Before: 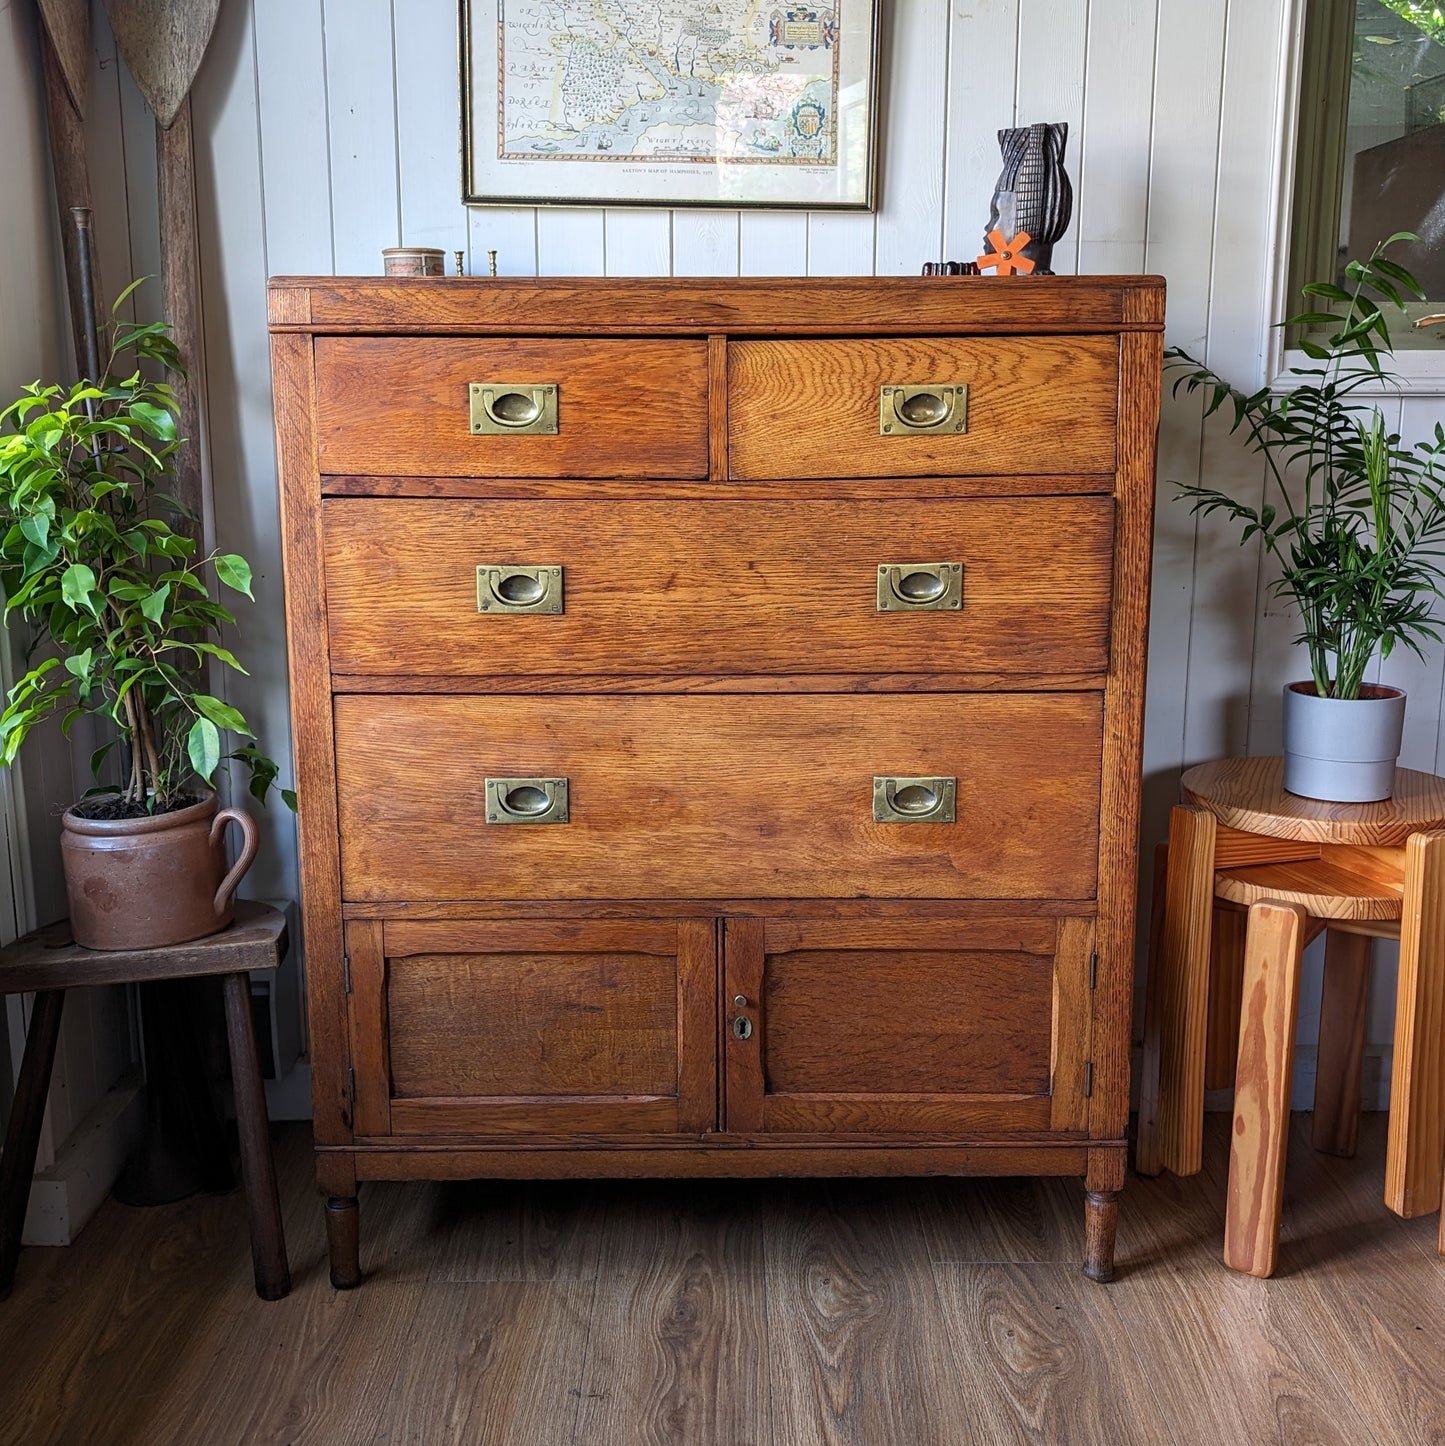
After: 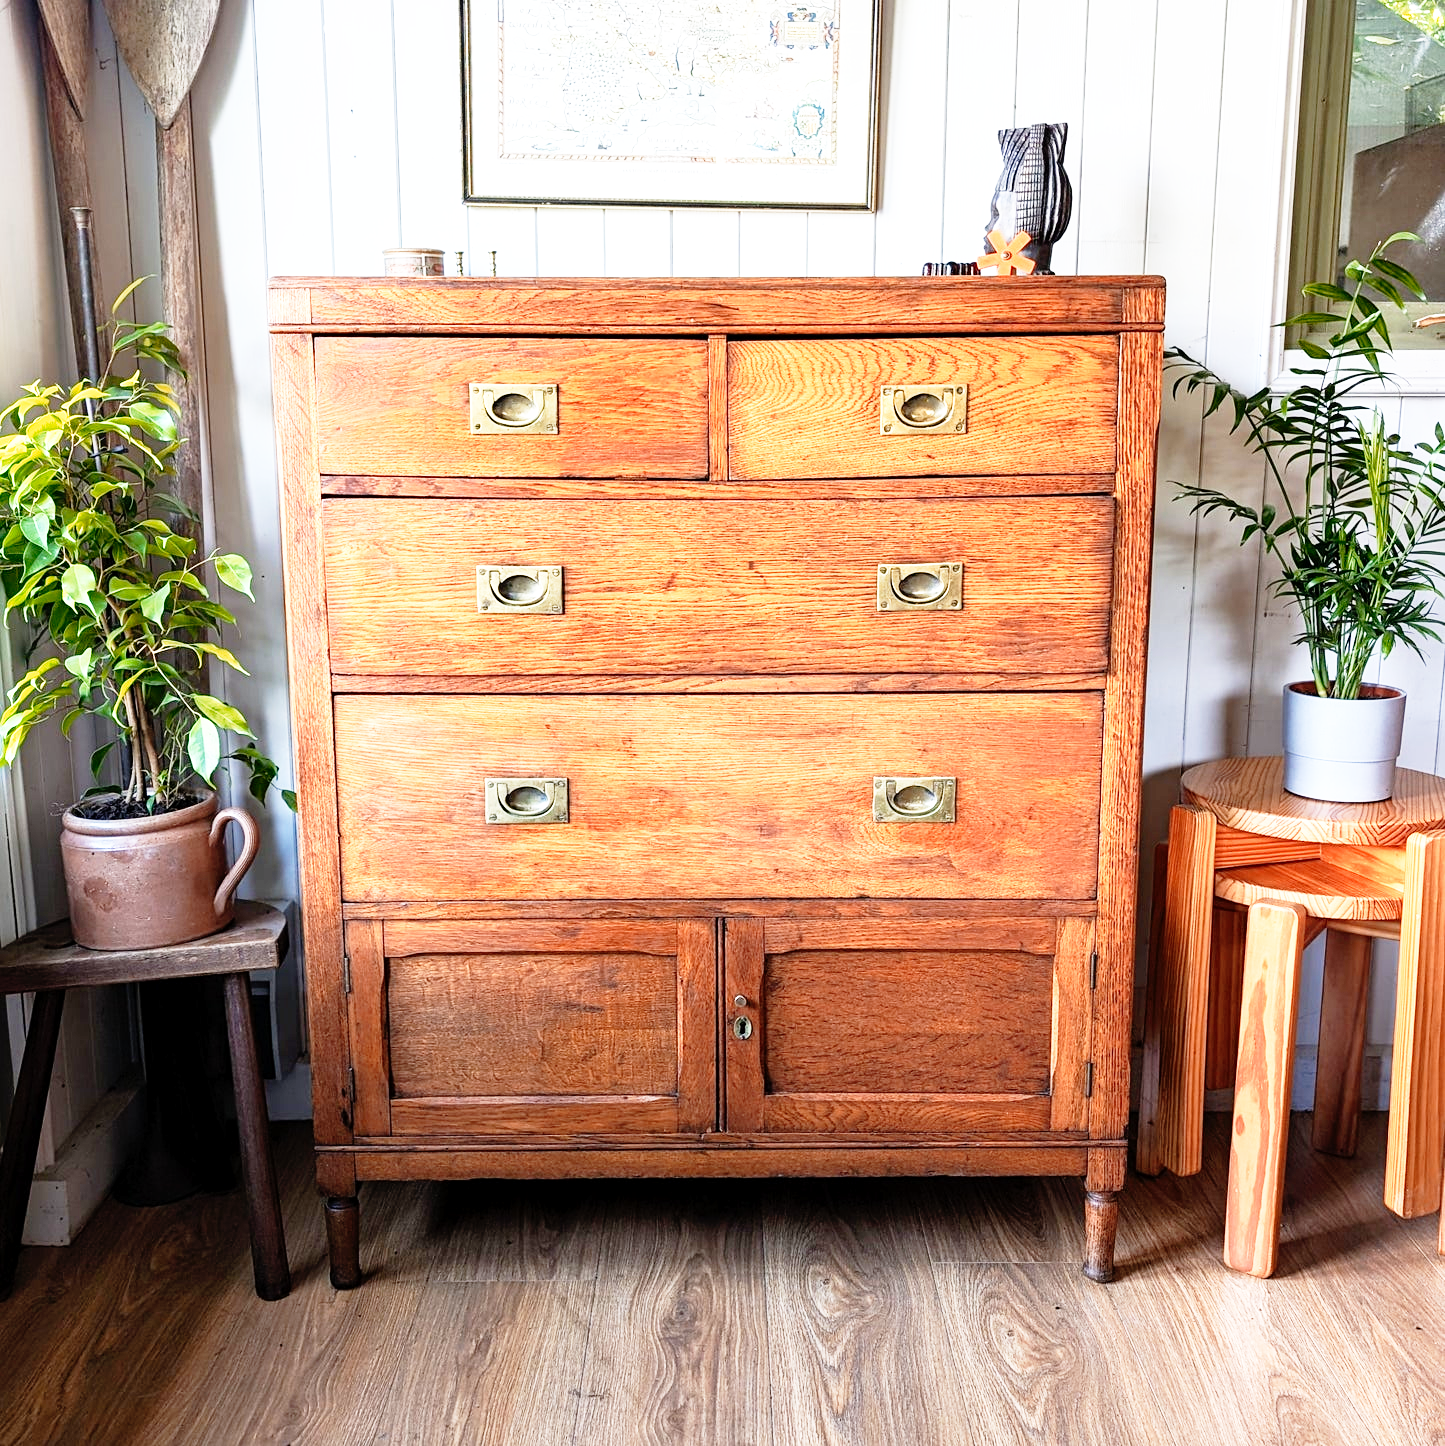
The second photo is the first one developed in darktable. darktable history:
exposure: black level correction 0.001, exposure 0.5 EV, compensate exposure bias true, compensate highlight preservation false
color zones: curves: ch1 [(0, 0.455) (0.063, 0.455) (0.286, 0.495) (0.429, 0.5) (0.571, 0.5) (0.714, 0.5) (0.857, 0.5) (1, 0.455)]; ch2 [(0, 0.532) (0.063, 0.521) (0.233, 0.447) (0.429, 0.489) (0.571, 0.5) (0.714, 0.5) (0.857, 0.5) (1, 0.532)]
base curve: curves: ch0 [(0, 0) (0.012, 0.01) (0.073, 0.168) (0.31, 0.711) (0.645, 0.957) (1, 1)], preserve colors none
